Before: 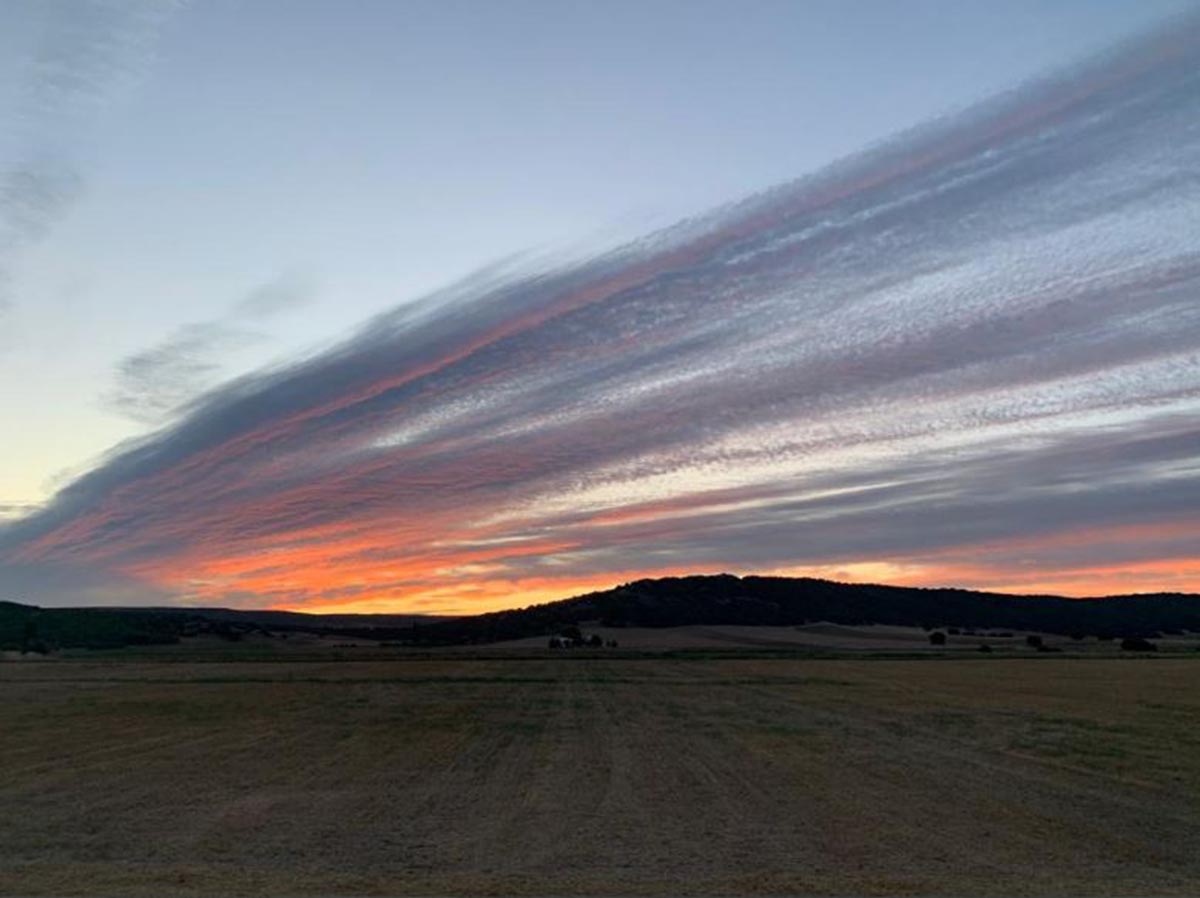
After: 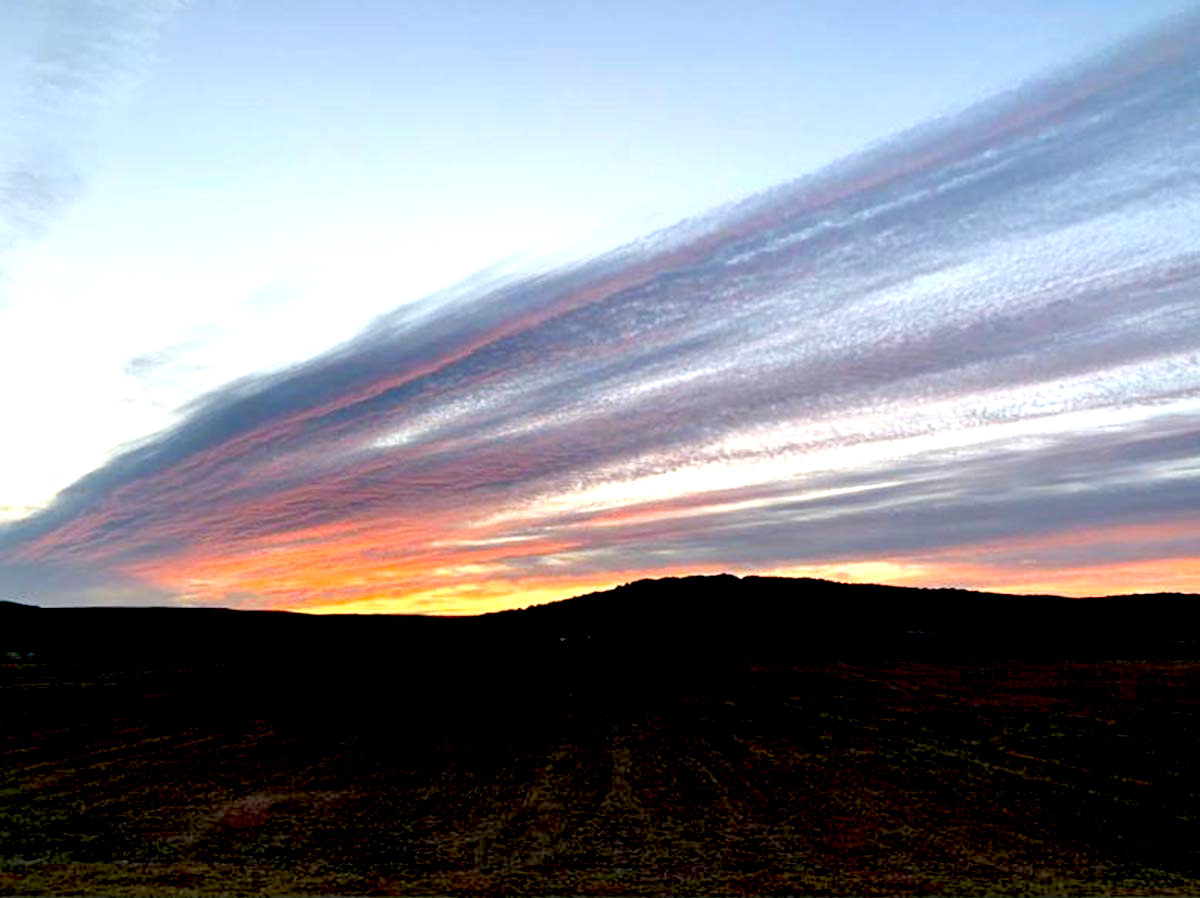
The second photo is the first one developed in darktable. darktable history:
exposure: black level correction 0.033, exposure 0.906 EV, compensate highlight preservation false
